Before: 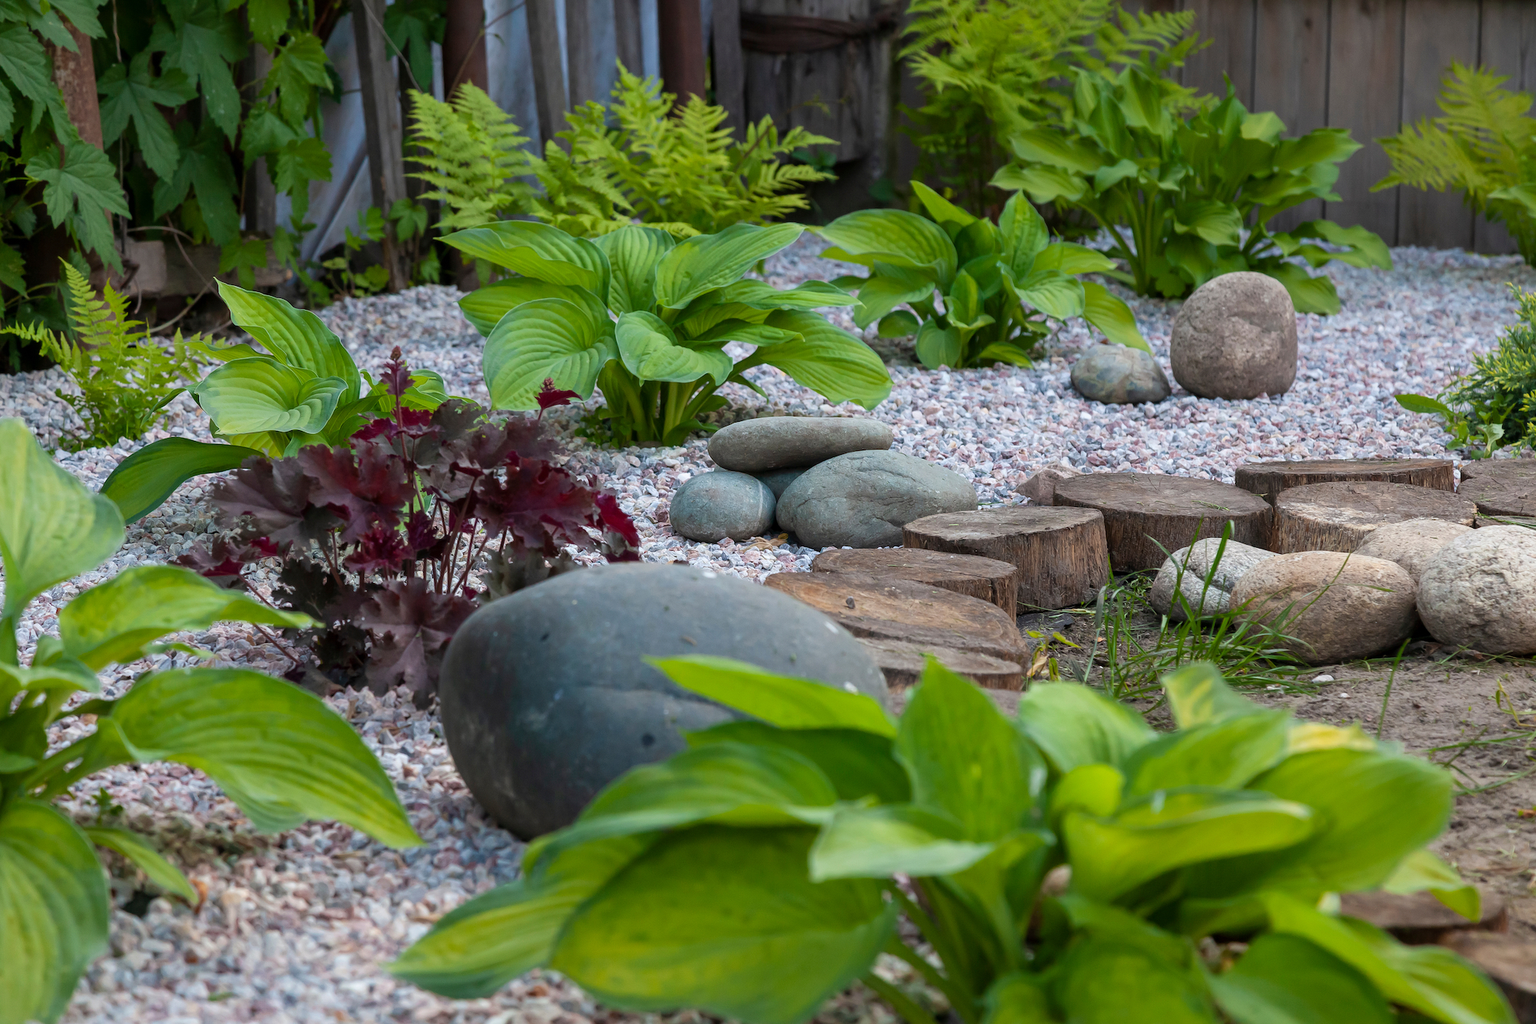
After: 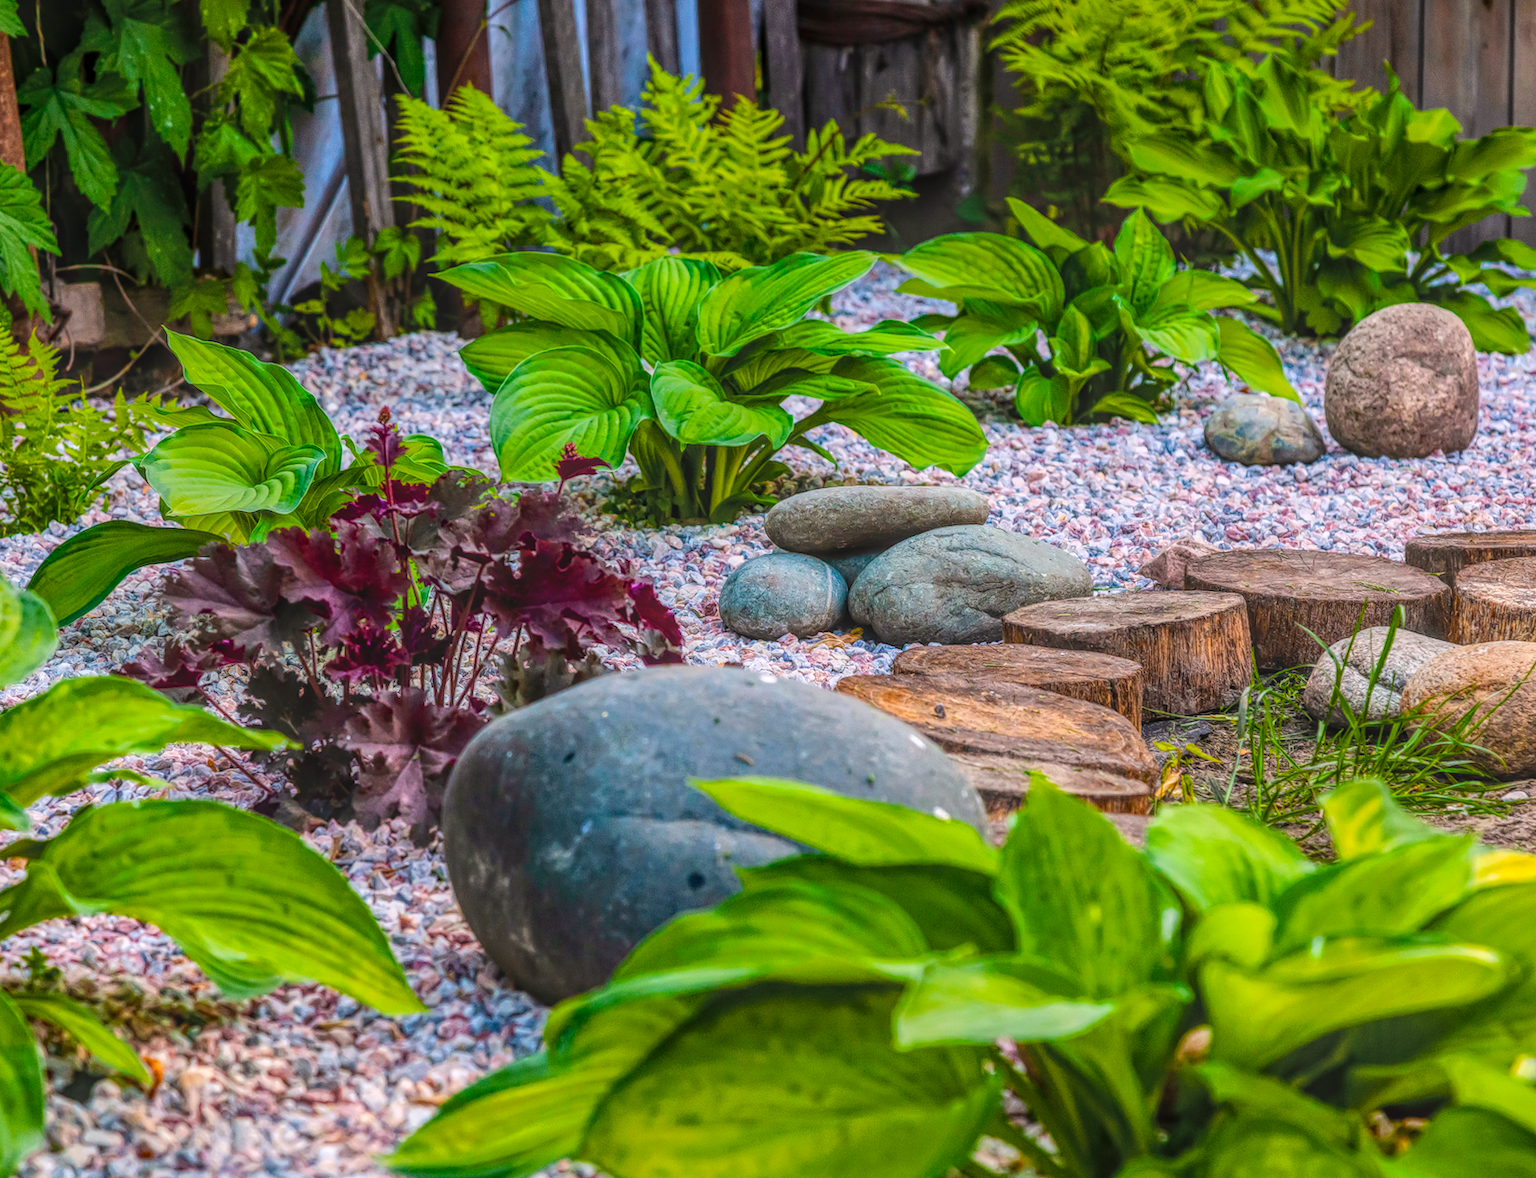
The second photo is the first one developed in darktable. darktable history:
crop and rotate: angle 0.711°, left 4.236%, top 0.707%, right 11.868%, bottom 2.667%
base curve: curves: ch0 [(0, 0) (0.036, 0.025) (0.121, 0.166) (0.206, 0.329) (0.605, 0.79) (1, 1)]
local contrast: highlights 20%, shadows 23%, detail 200%, midtone range 0.2
color balance rgb: highlights gain › luminance 17.493%, linear chroma grading › global chroma 14.619%, perceptual saturation grading › global saturation 45.103%, perceptual saturation grading › highlights -25.56%, perceptual saturation grading › shadows 50.026%
shadows and highlights: shadows 30.67, highlights -62.77, soften with gaussian
color correction: highlights a* 6.85, highlights b* 3.82
